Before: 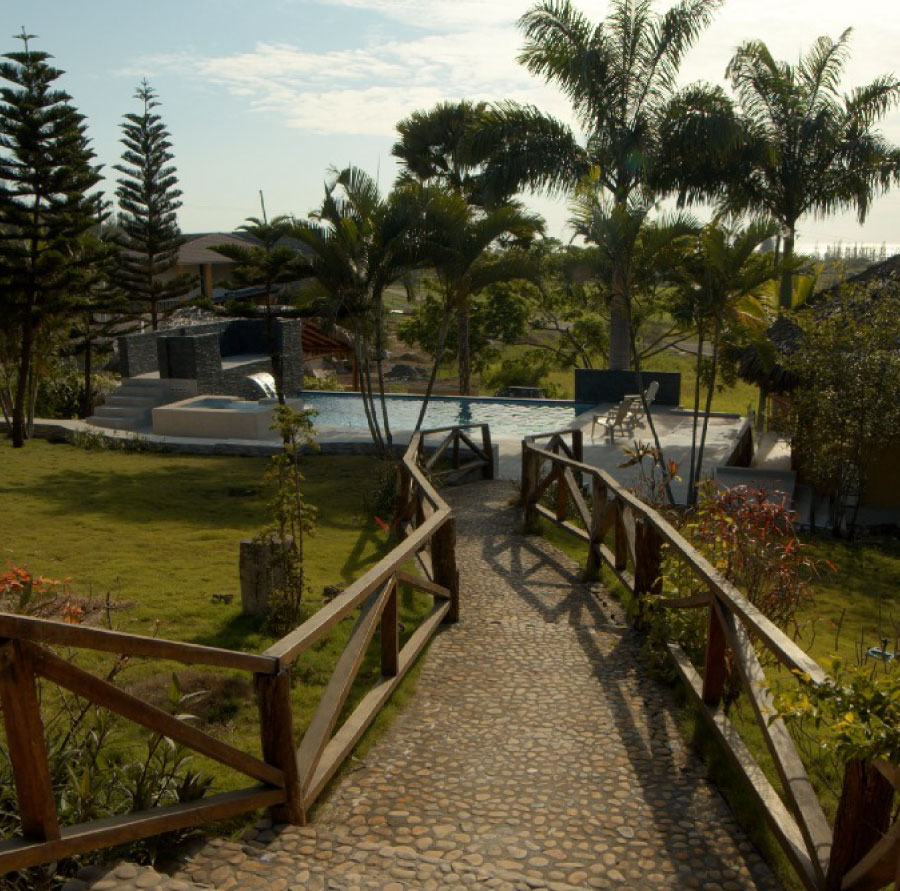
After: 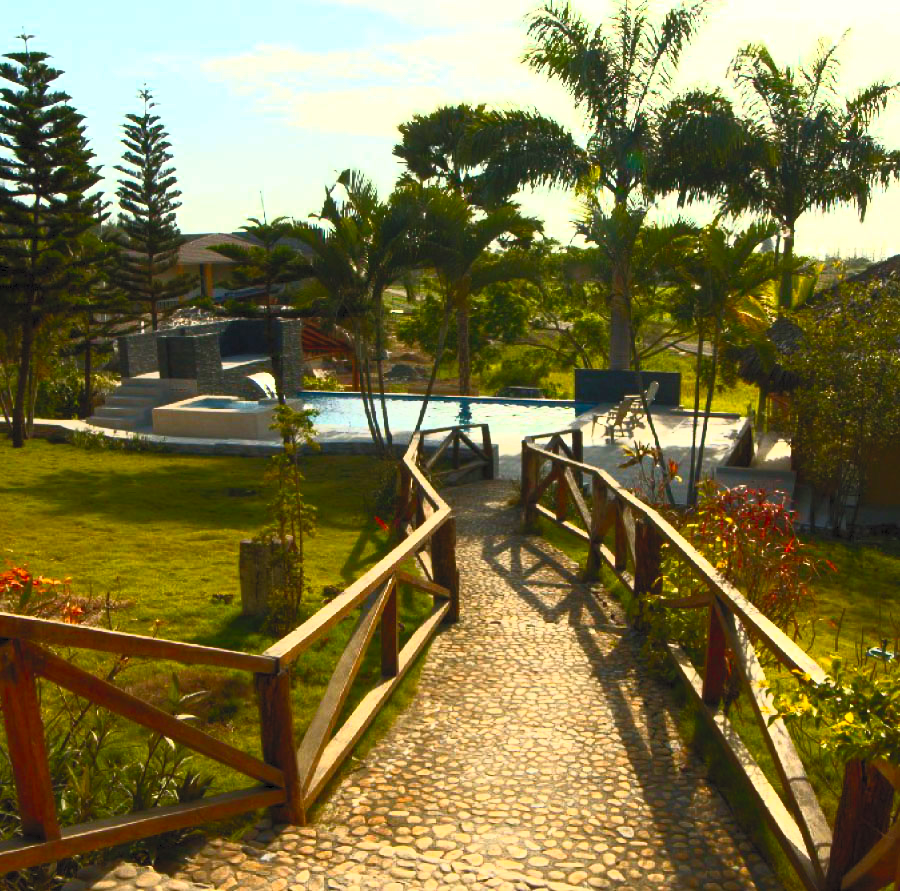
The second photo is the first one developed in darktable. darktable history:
contrast brightness saturation: contrast 0.981, brightness 0.992, saturation 0.999
